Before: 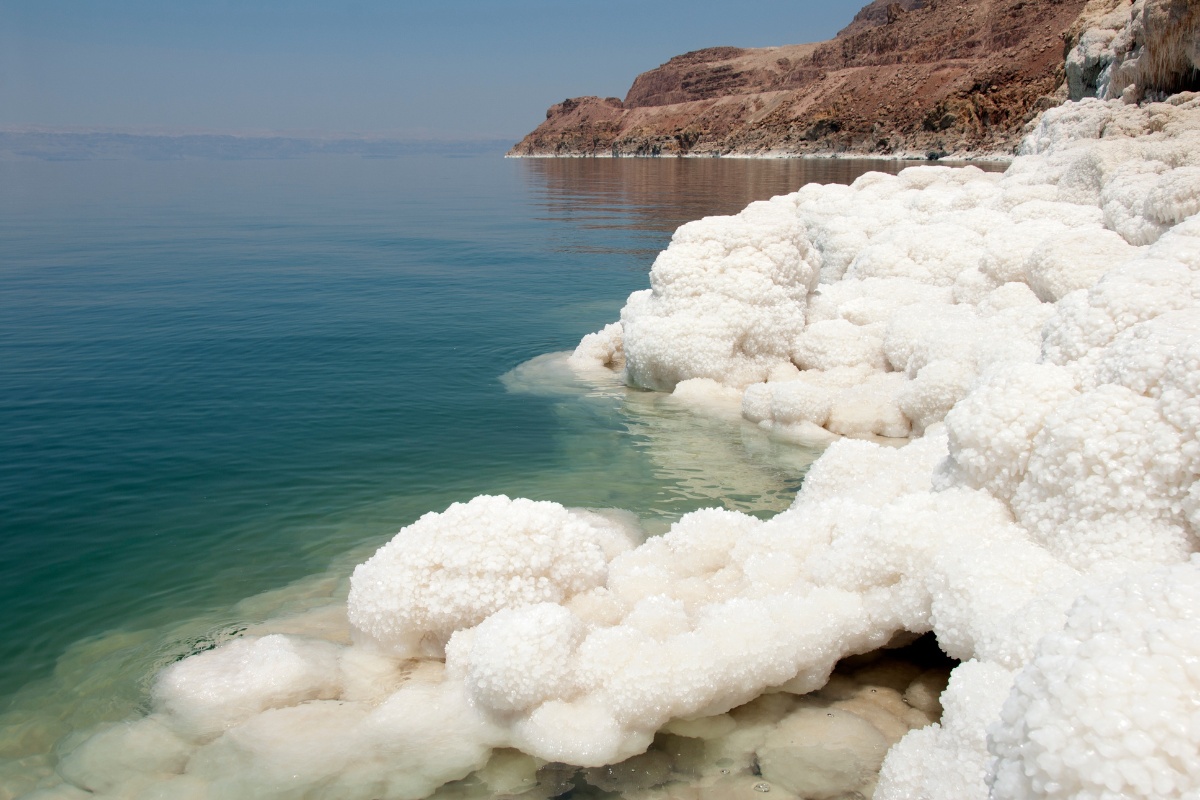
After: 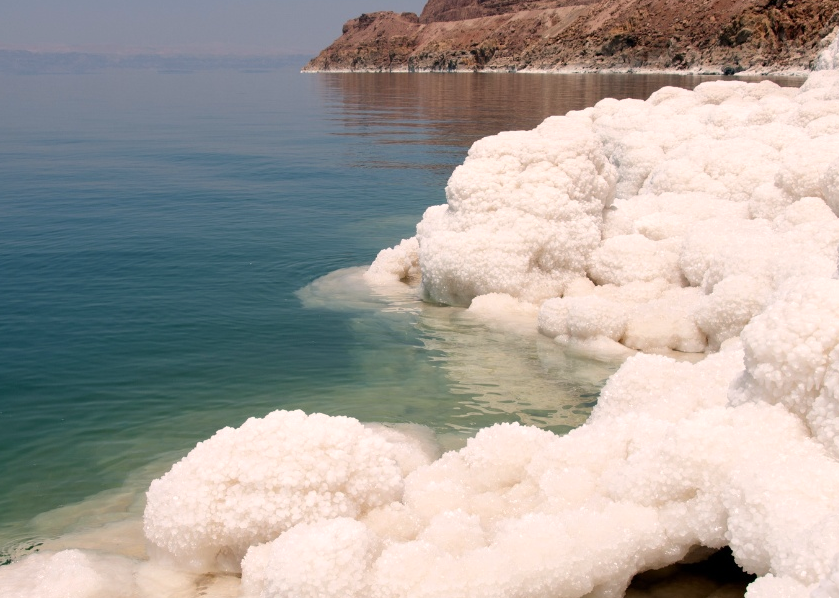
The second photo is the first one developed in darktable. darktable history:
color correction: highlights a* 7.34, highlights b* 4.37
crop and rotate: left 17.046%, top 10.659%, right 12.989%, bottom 14.553%
